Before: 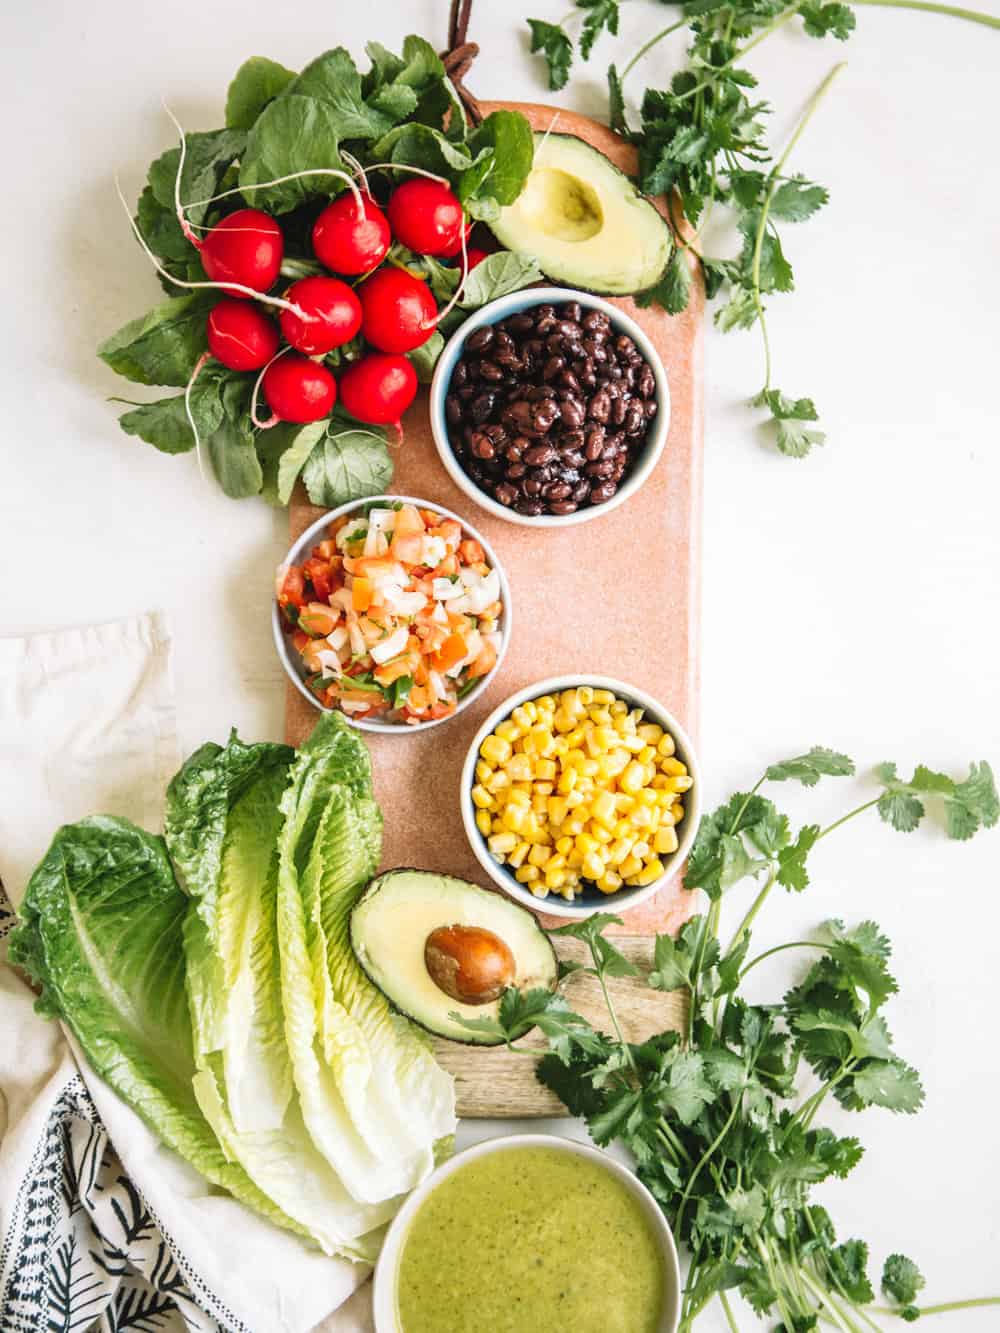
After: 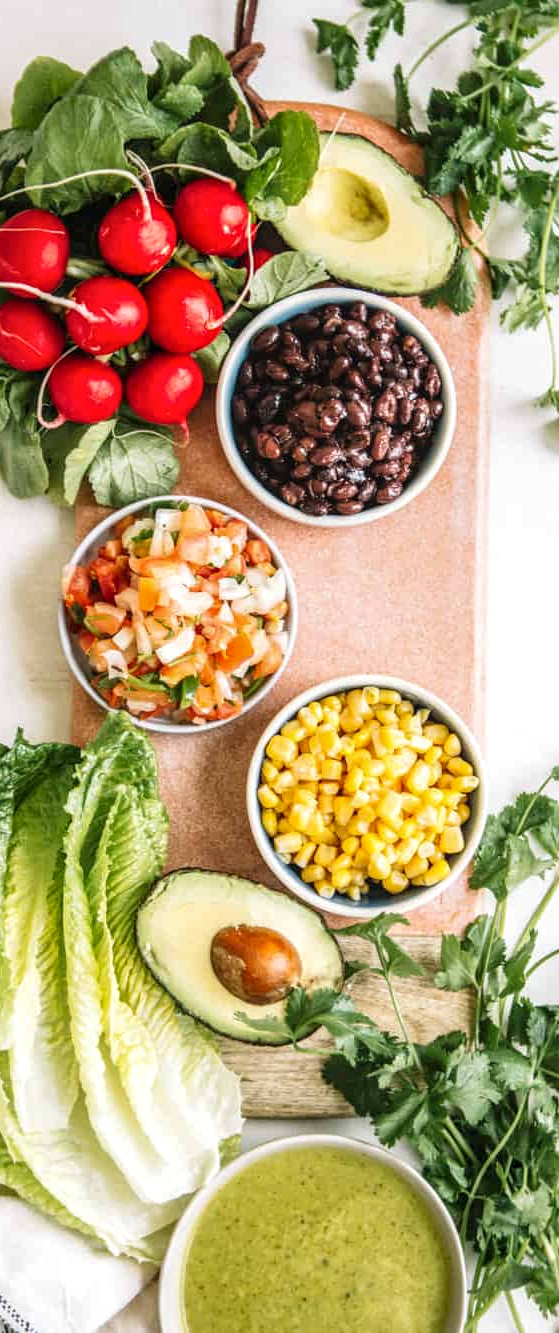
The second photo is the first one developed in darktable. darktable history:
local contrast: on, module defaults
exposure: black level correction 0, compensate exposure bias true, compensate highlight preservation false
crop: left 21.452%, right 22.551%
